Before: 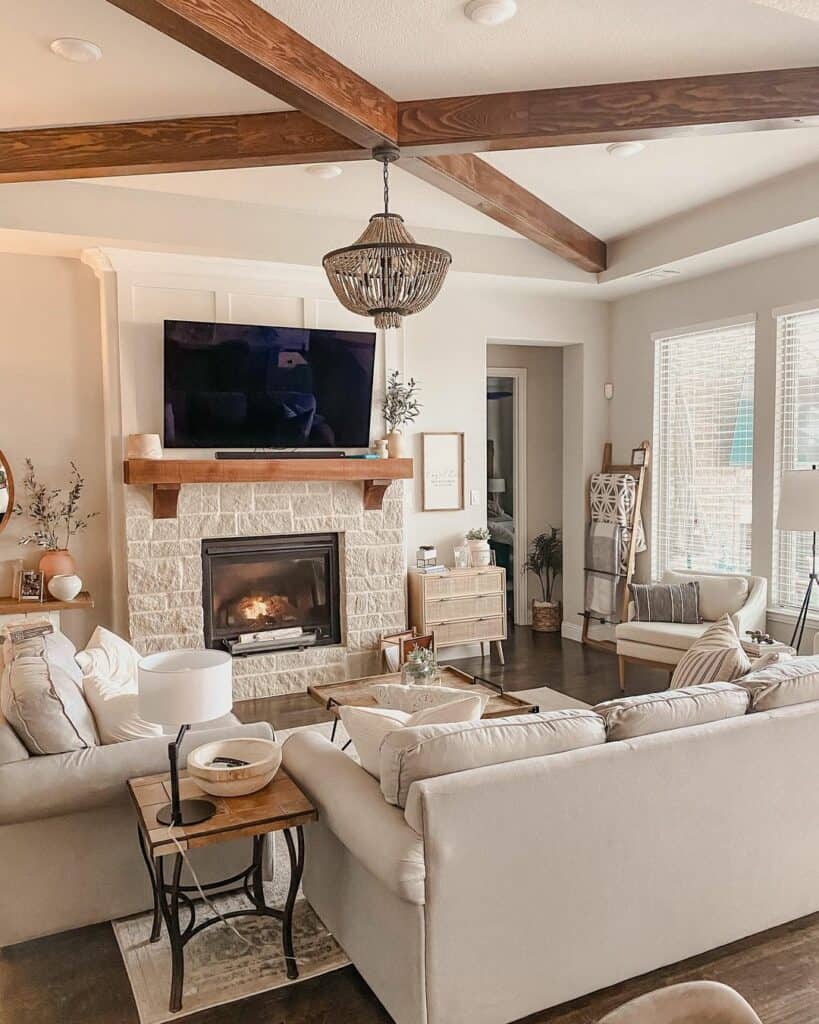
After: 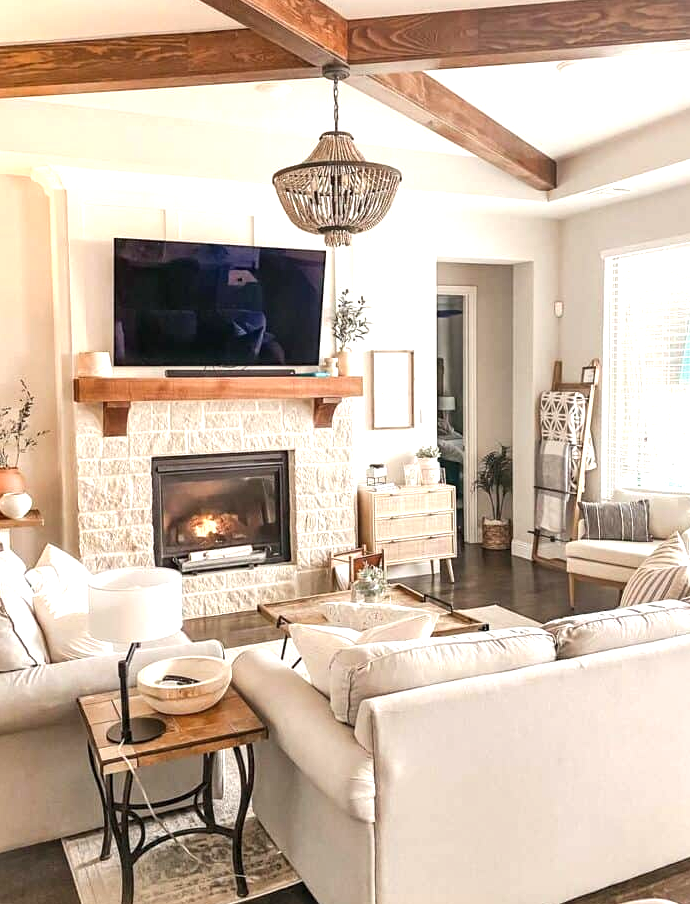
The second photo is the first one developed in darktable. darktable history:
crop: left 6.183%, top 8.017%, right 9.548%, bottom 3.62%
contrast equalizer: y [[0.5, 0.542, 0.583, 0.625, 0.667, 0.708], [0.5 ×6], [0.5 ×6], [0 ×6], [0 ×6]], mix 0.147
exposure: black level correction 0, exposure 0.891 EV, compensate highlight preservation false
